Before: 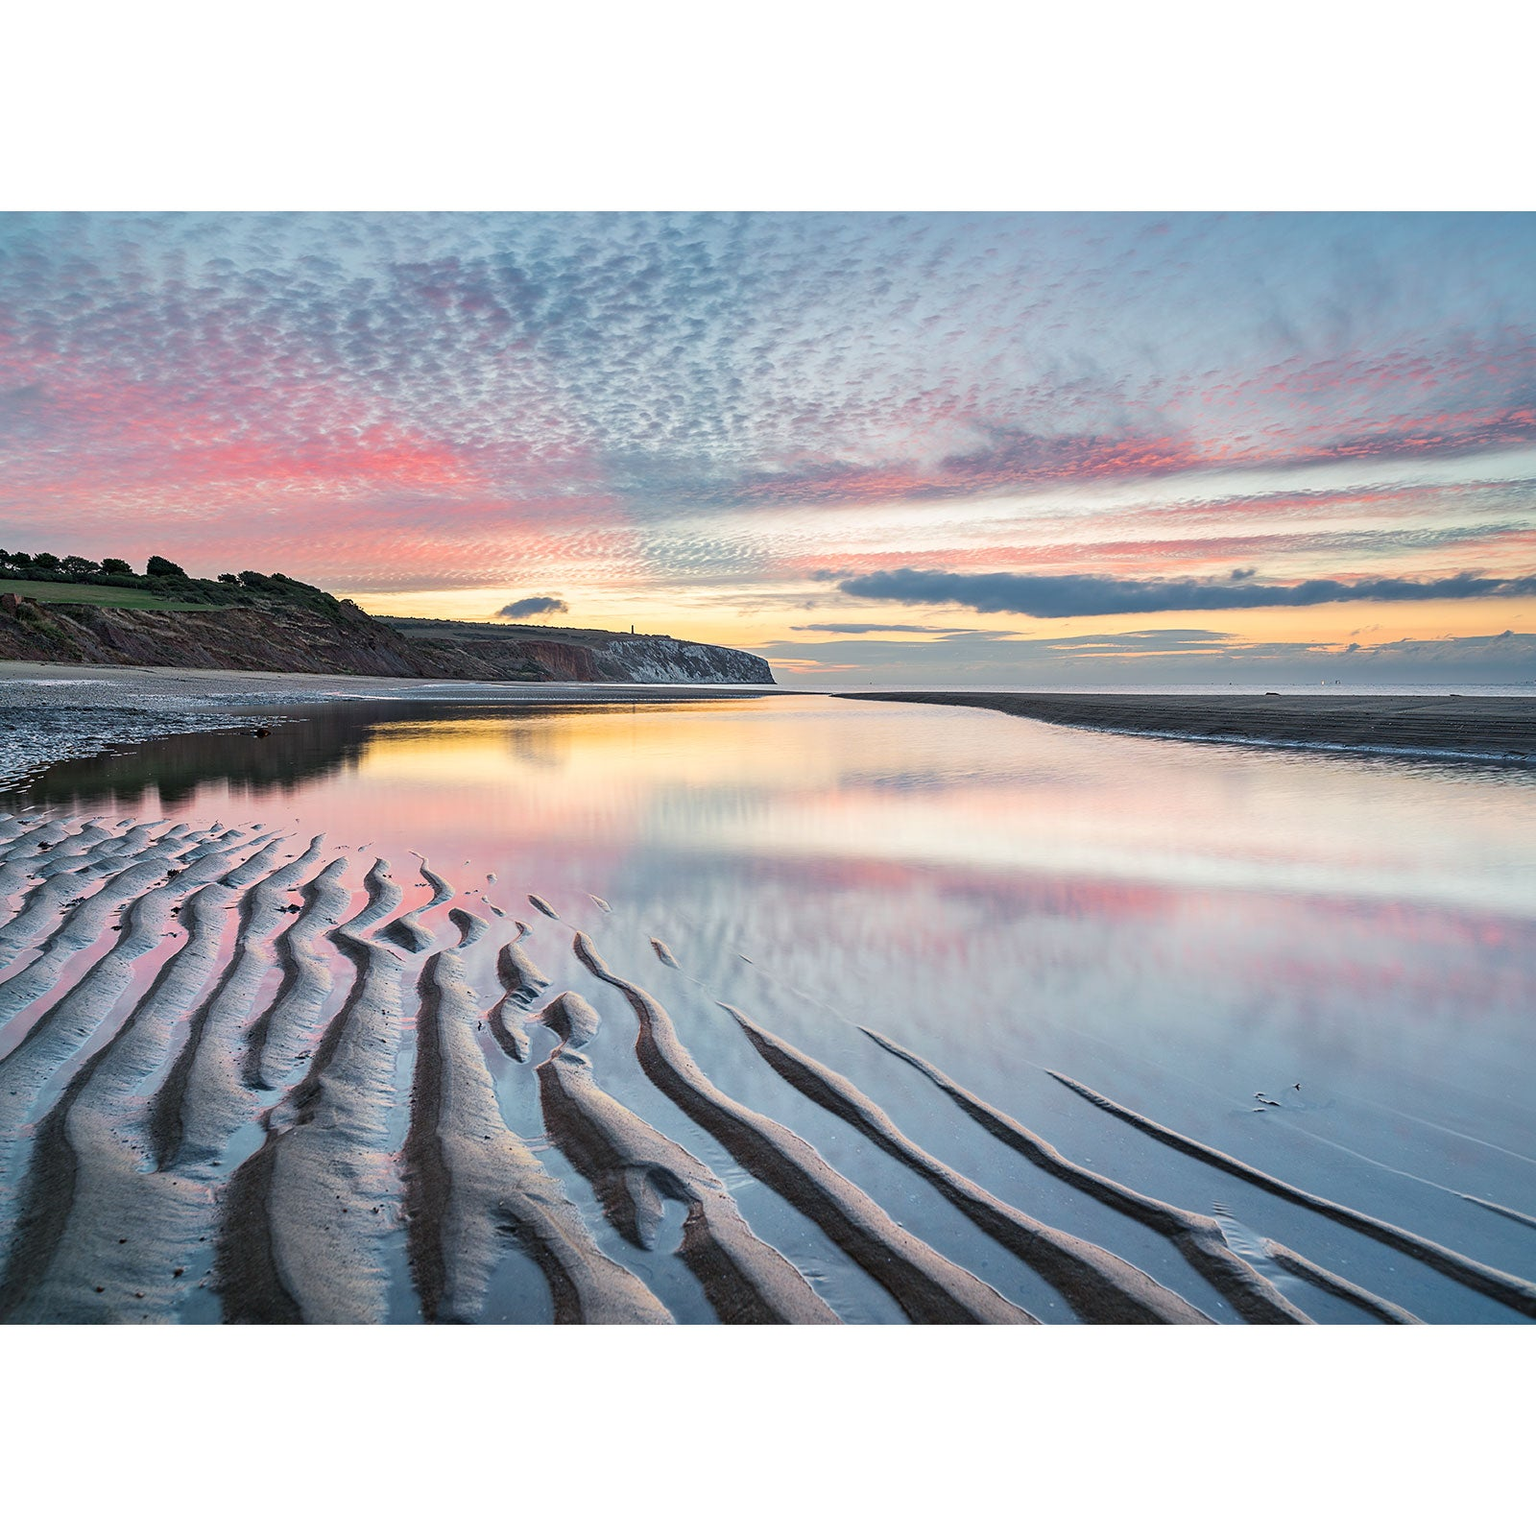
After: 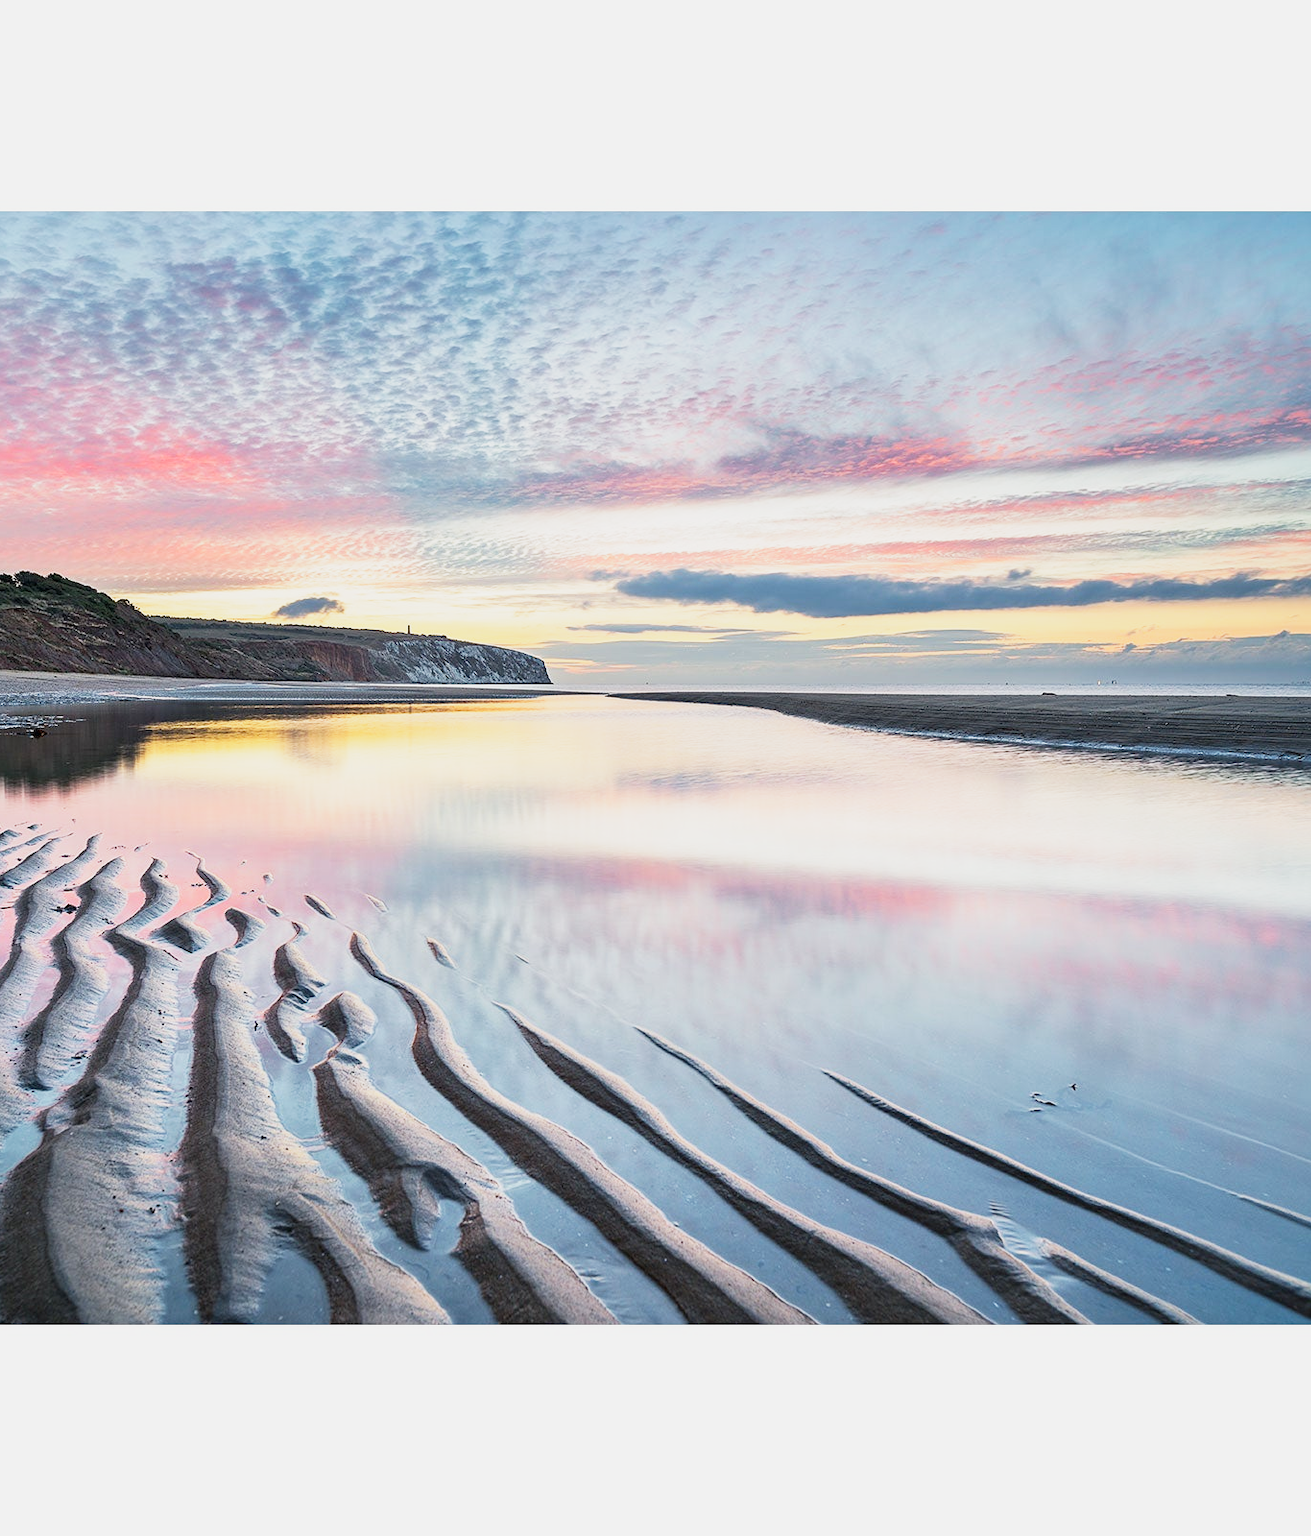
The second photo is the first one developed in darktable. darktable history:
crop and rotate: left 14.584%
base curve: curves: ch0 [(0, 0) (0.088, 0.125) (0.176, 0.251) (0.354, 0.501) (0.613, 0.749) (1, 0.877)], preserve colors none
